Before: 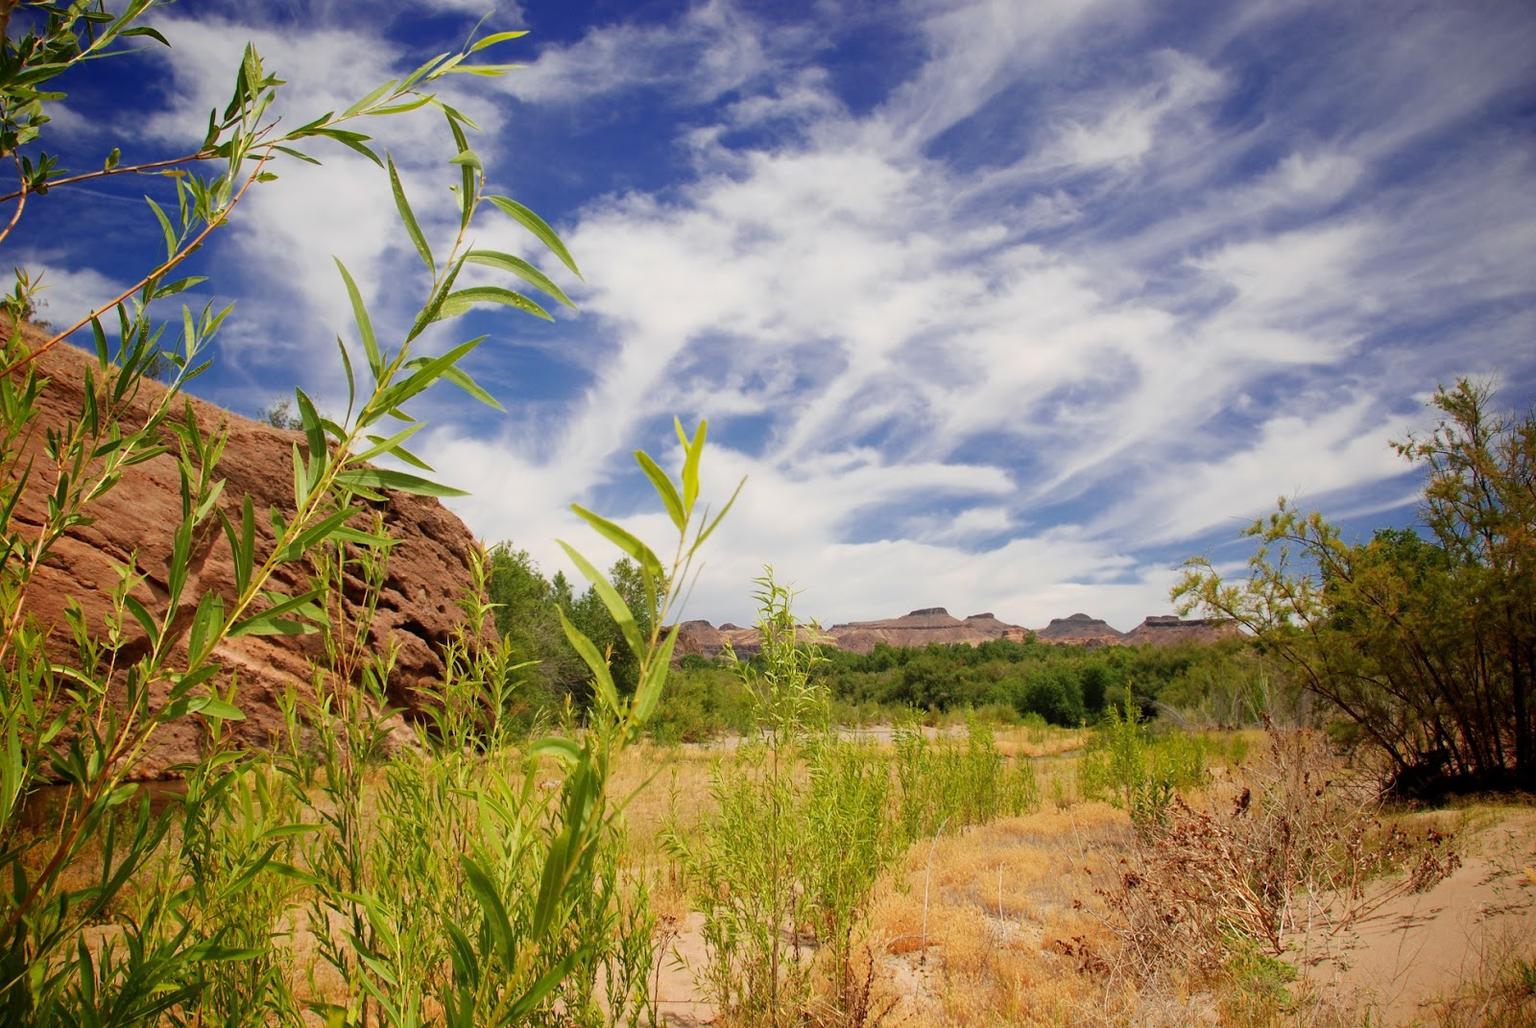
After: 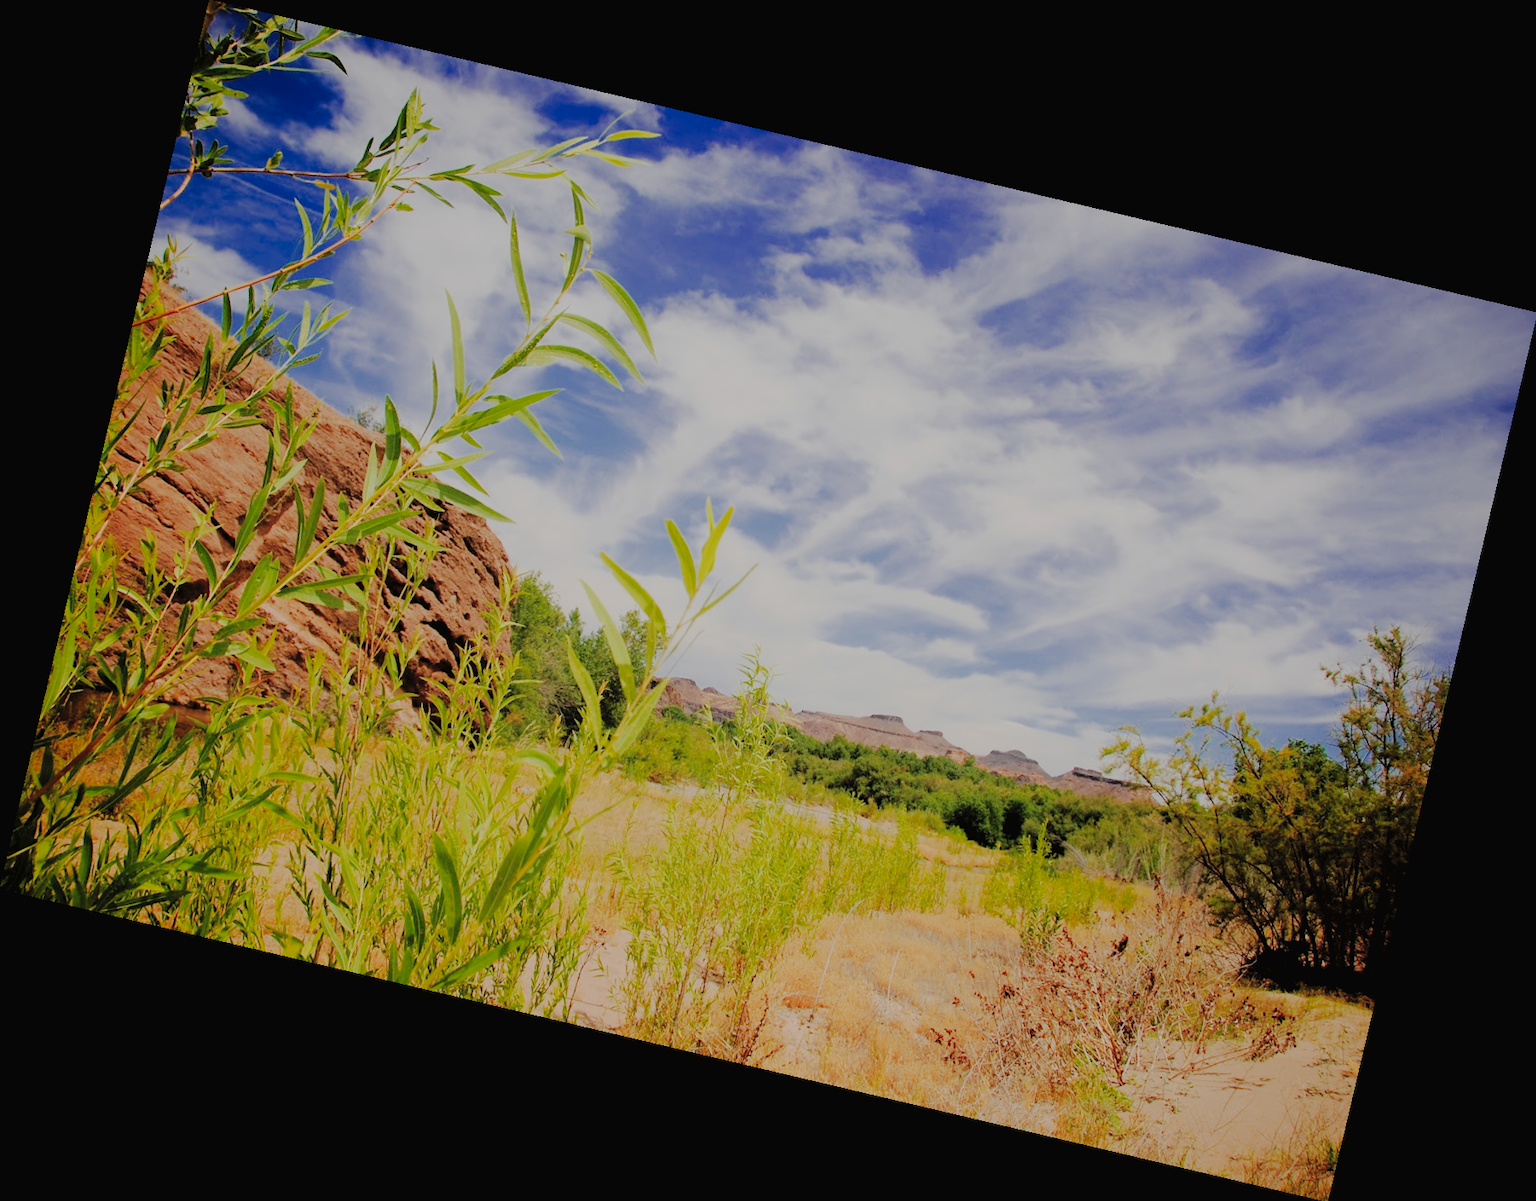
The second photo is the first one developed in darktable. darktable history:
rotate and perspective: rotation 13.27°, automatic cropping off
filmic rgb: black relative exposure -4.42 EV, white relative exposure 6.58 EV, hardness 1.85, contrast 0.5
tone curve: curves: ch0 [(0, 0) (0.003, 0.031) (0.011, 0.041) (0.025, 0.054) (0.044, 0.06) (0.069, 0.083) (0.1, 0.108) (0.136, 0.135) (0.177, 0.179) (0.224, 0.231) (0.277, 0.294) (0.335, 0.378) (0.399, 0.463) (0.468, 0.552) (0.543, 0.627) (0.623, 0.694) (0.709, 0.776) (0.801, 0.849) (0.898, 0.905) (1, 1)], preserve colors none
